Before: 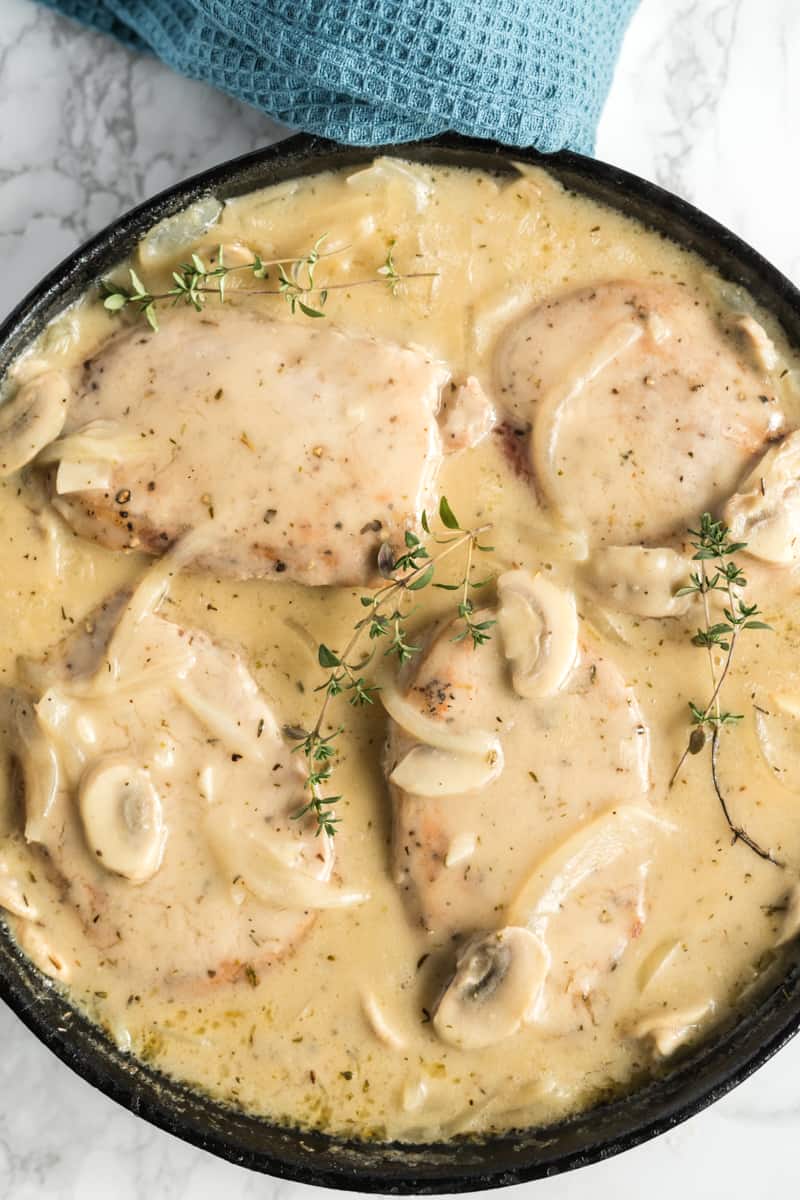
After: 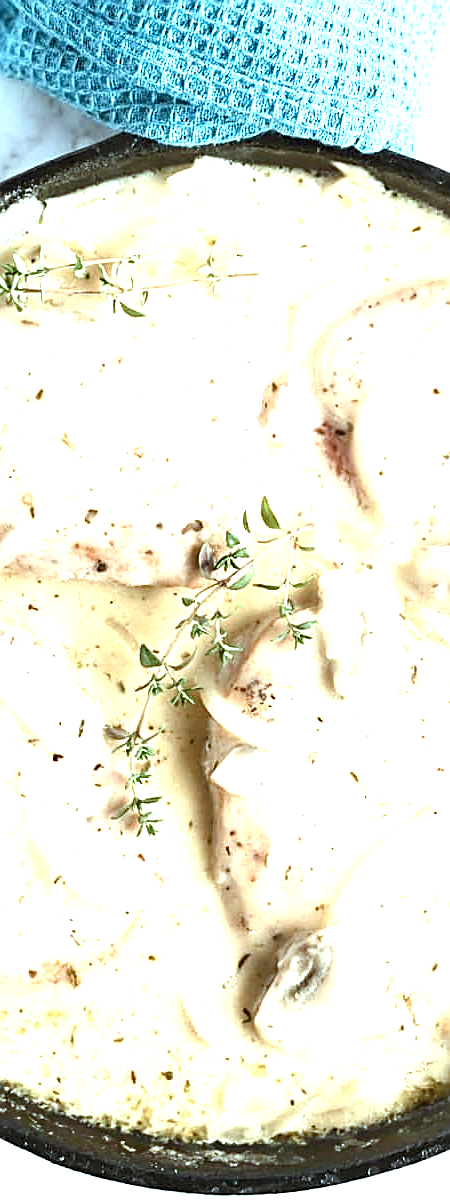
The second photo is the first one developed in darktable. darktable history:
sharpen: amount 0.747
tone equalizer: -8 EV 0.268 EV, -7 EV 0.452 EV, -6 EV 0.446 EV, -5 EV 0.231 EV, -3 EV -0.26 EV, -2 EV -0.397 EV, -1 EV -0.416 EV, +0 EV -0.249 EV
color zones: curves: ch0 [(0.25, 0.5) (0.463, 0.627) (0.484, 0.637) (0.75, 0.5)]
exposure: black level correction 0, exposure 1.675 EV, compensate exposure bias true, compensate highlight preservation false
color correction: highlights a* -11.56, highlights b* -15.77
color balance rgb: power › chroma 0.679%, power › hue 60°, highlights gain › chroma 0.237%, highlights gain › hue 331.61°, perceptual saturation grading › global saturation 0.962%, perceptual saturation grading › highlights -19.816%, perceptual saturation grading › shadows 19.313%
crop and rotate: left 22.445%, right 21.182%
